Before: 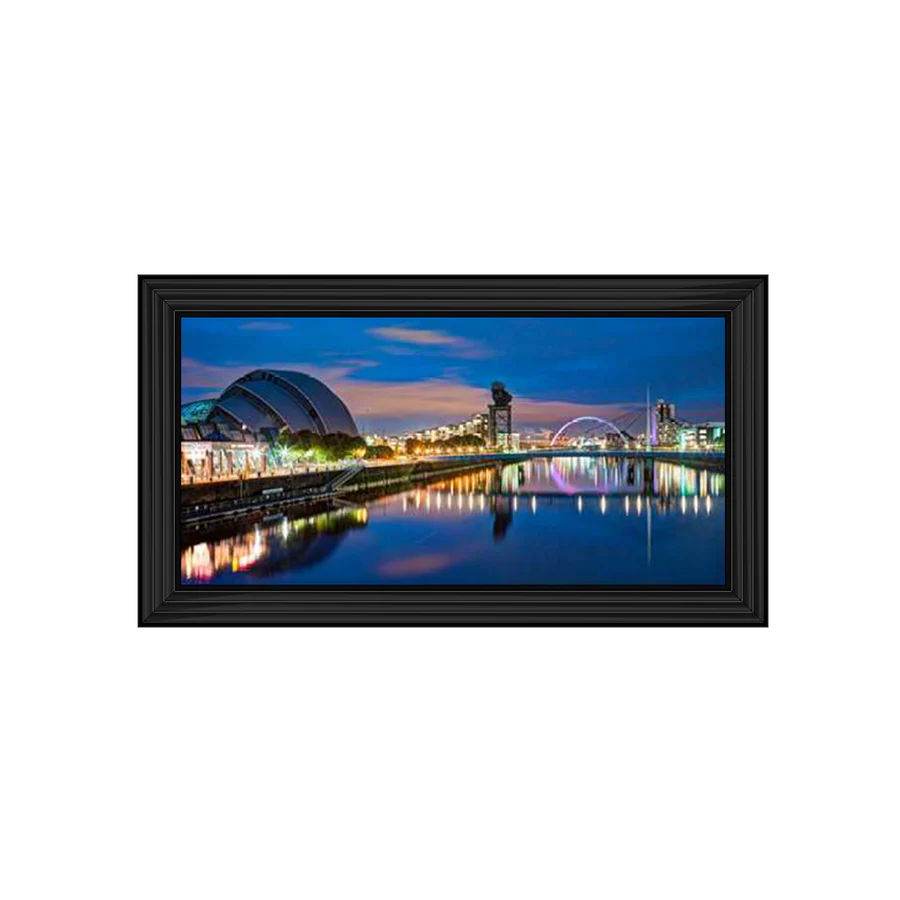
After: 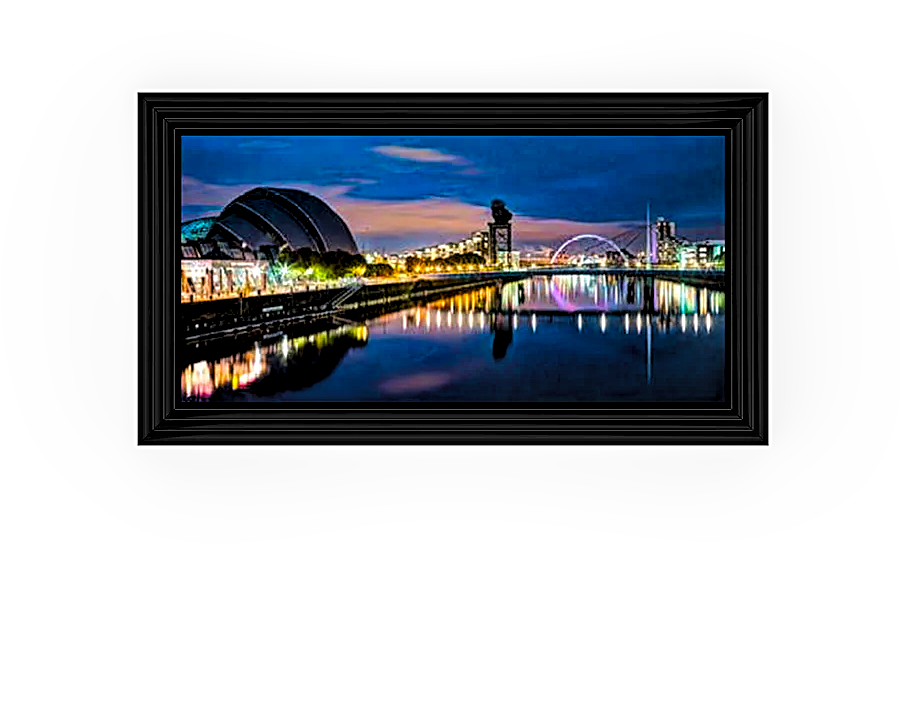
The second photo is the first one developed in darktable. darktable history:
crop and rotate: top 20.265%
sharpen: on, module defaults
color balance rgb: linear chroma grading › global chroma 0.772%, perceptual saturation grading › global saturation 37.219%, perceptual brilliance grading › mid-tones 10.094%, perceptual brilliance grading › shadows 14.321%, global vibrance 20%
local contrast: detail 135%, midtone range 0.744
levels: mode automatic, black 8.51%, levels [0, 0.492, 0.984]
